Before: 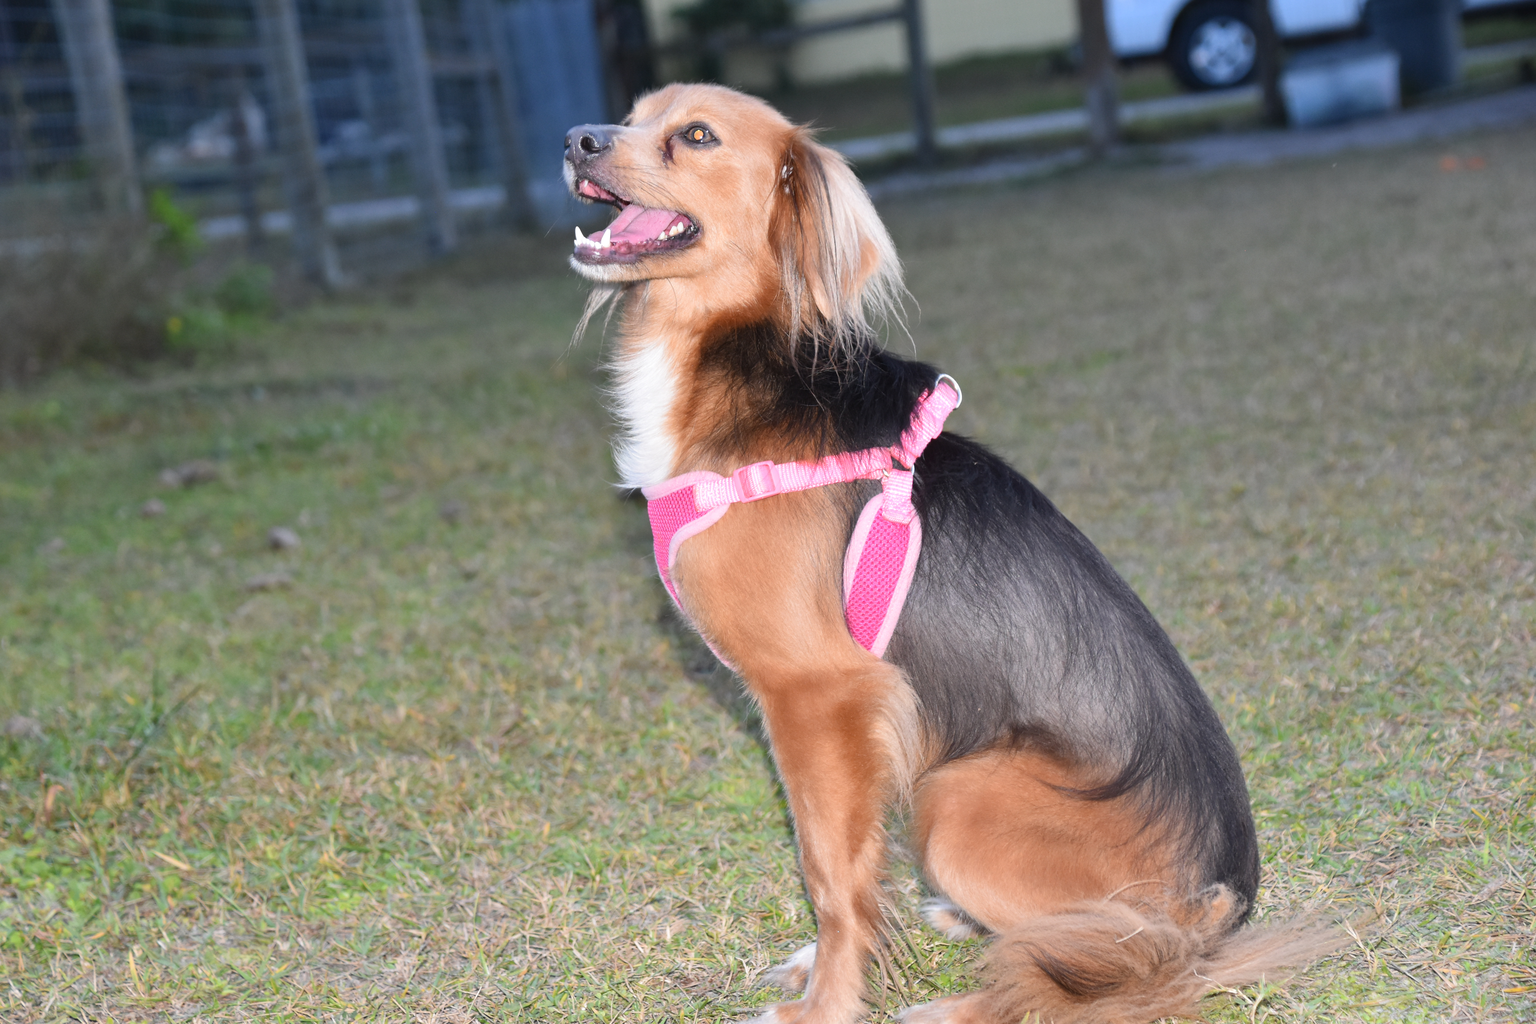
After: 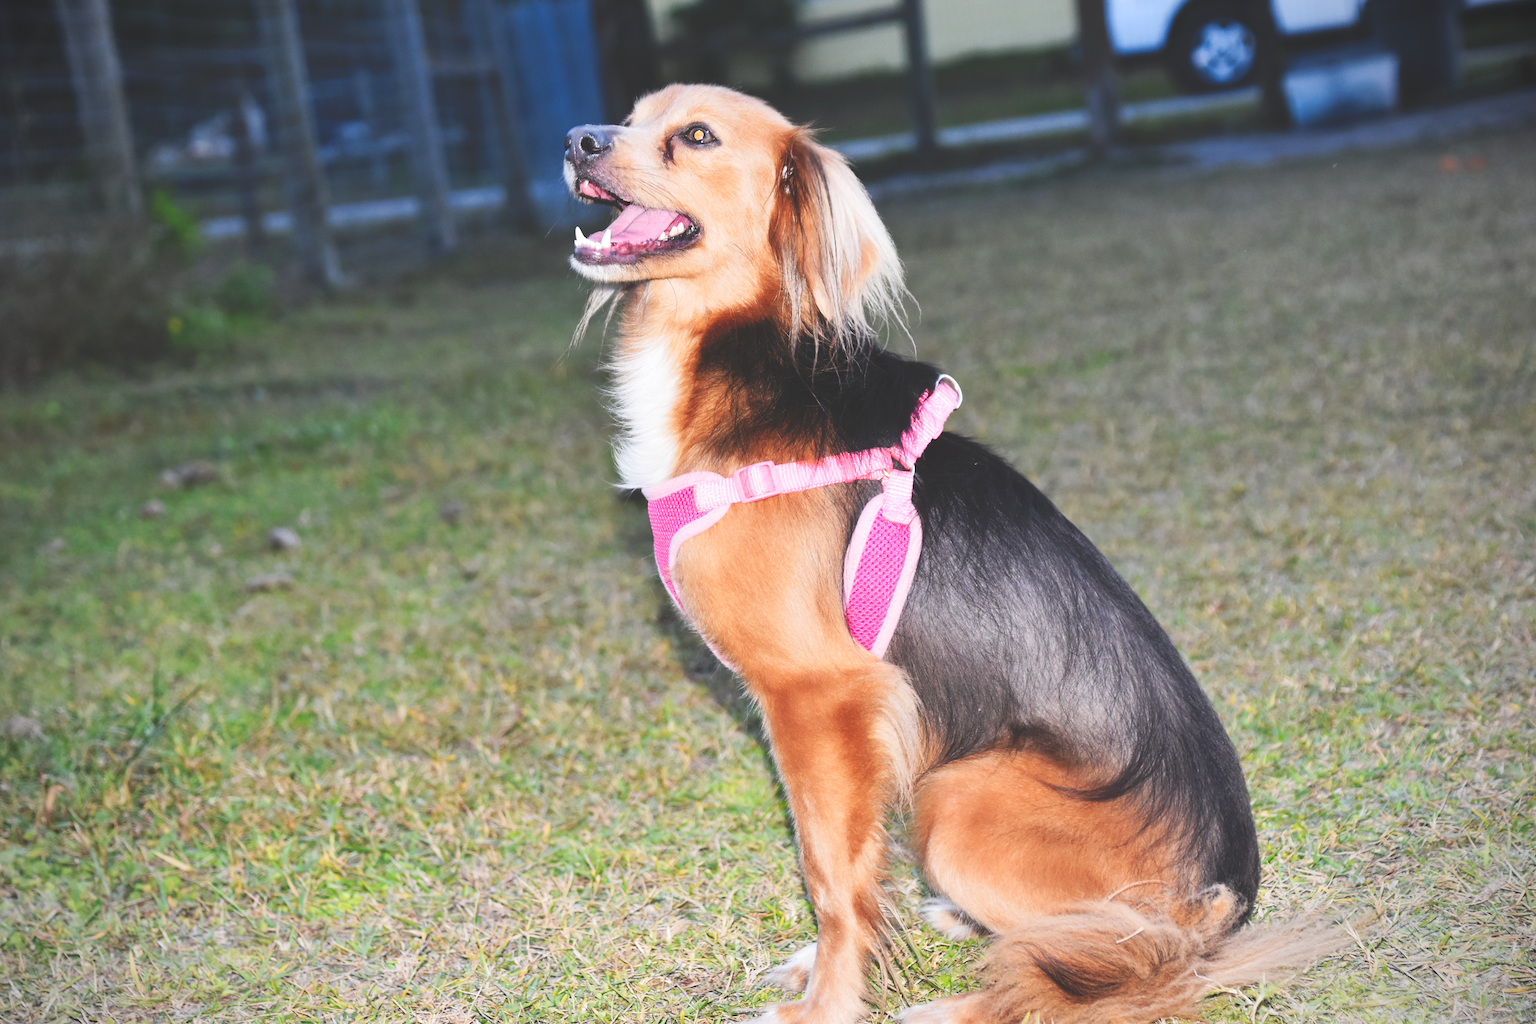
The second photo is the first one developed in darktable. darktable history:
tone curve: curves: ch0 [(0, 0) (0.003, 0.183) (0.011, 0.183) (0.025, 0.184) (0.044, 0.188) (0.069, 0.197) (0.1, 0.204) (0.136, 0.212) (0.177, 0.226) (0.224, 0.24) (0.277, 0.273) (0.335, 0.322) (0.399, 0.388) (0.468, 0.468) (0.543, 0.579) (0.623, 0.686) (0.709, 0.792) (0.801, 0.877) (0.898, 0.939) (1, 1)], preserve colors none
vignetting: on, module defaults
